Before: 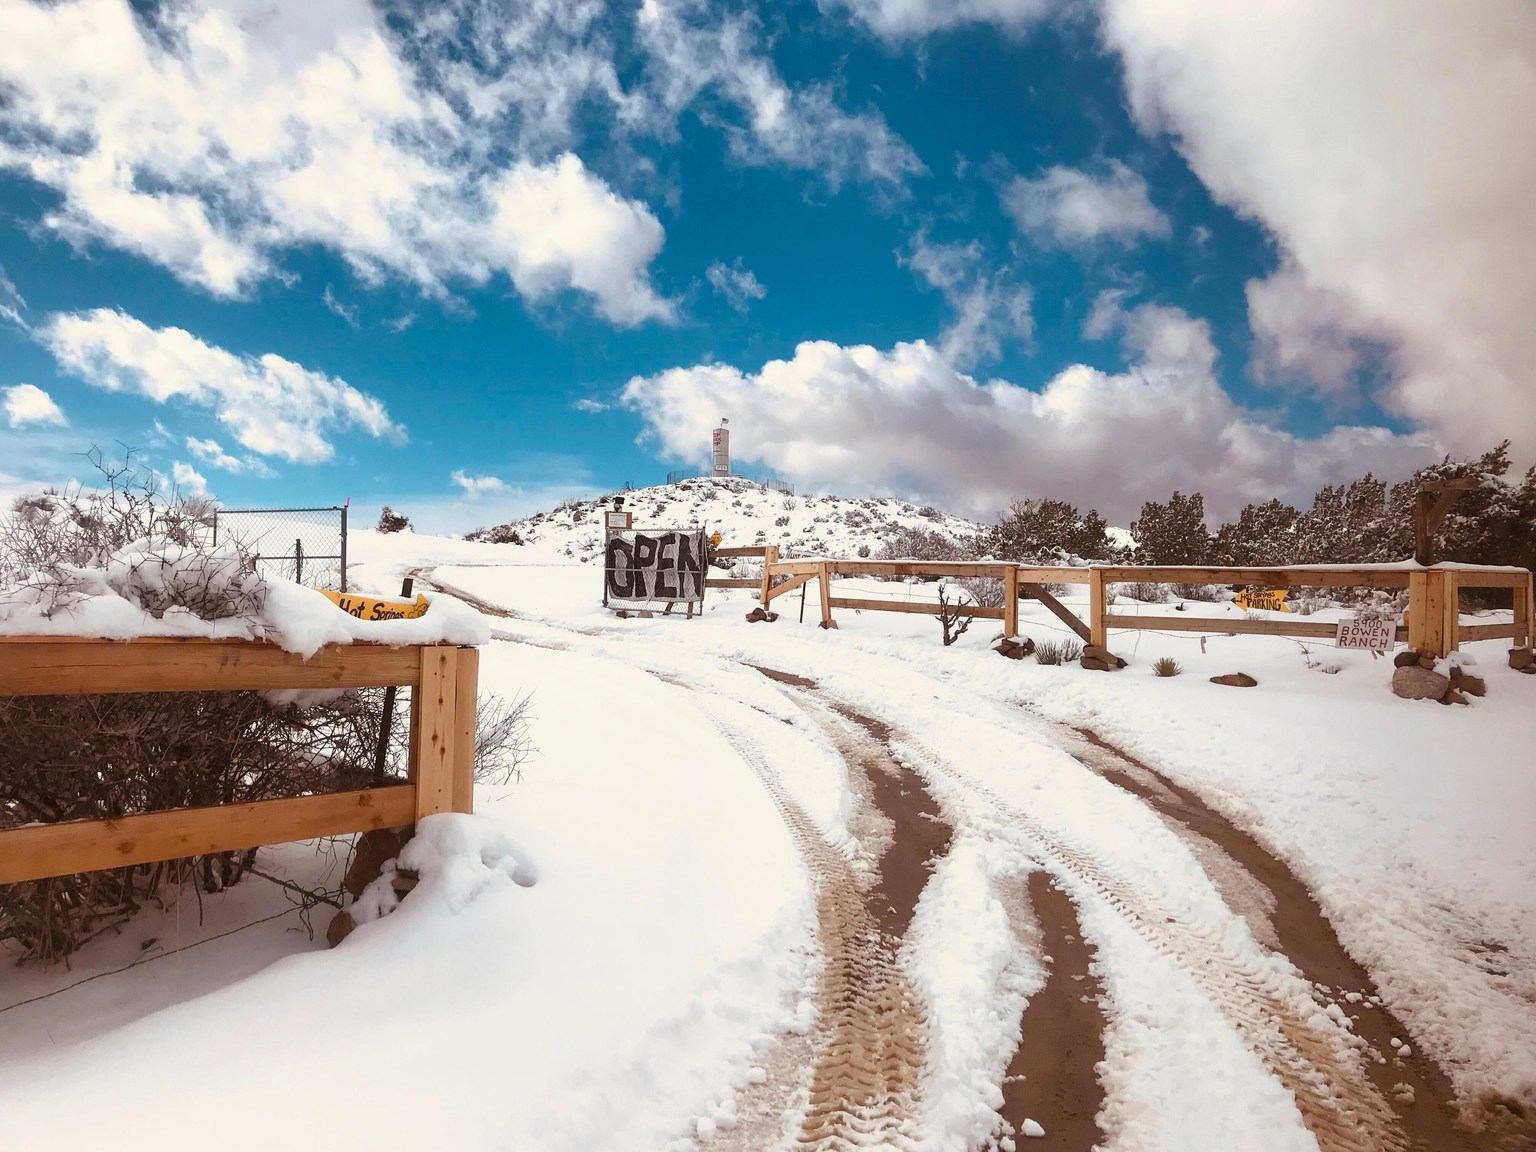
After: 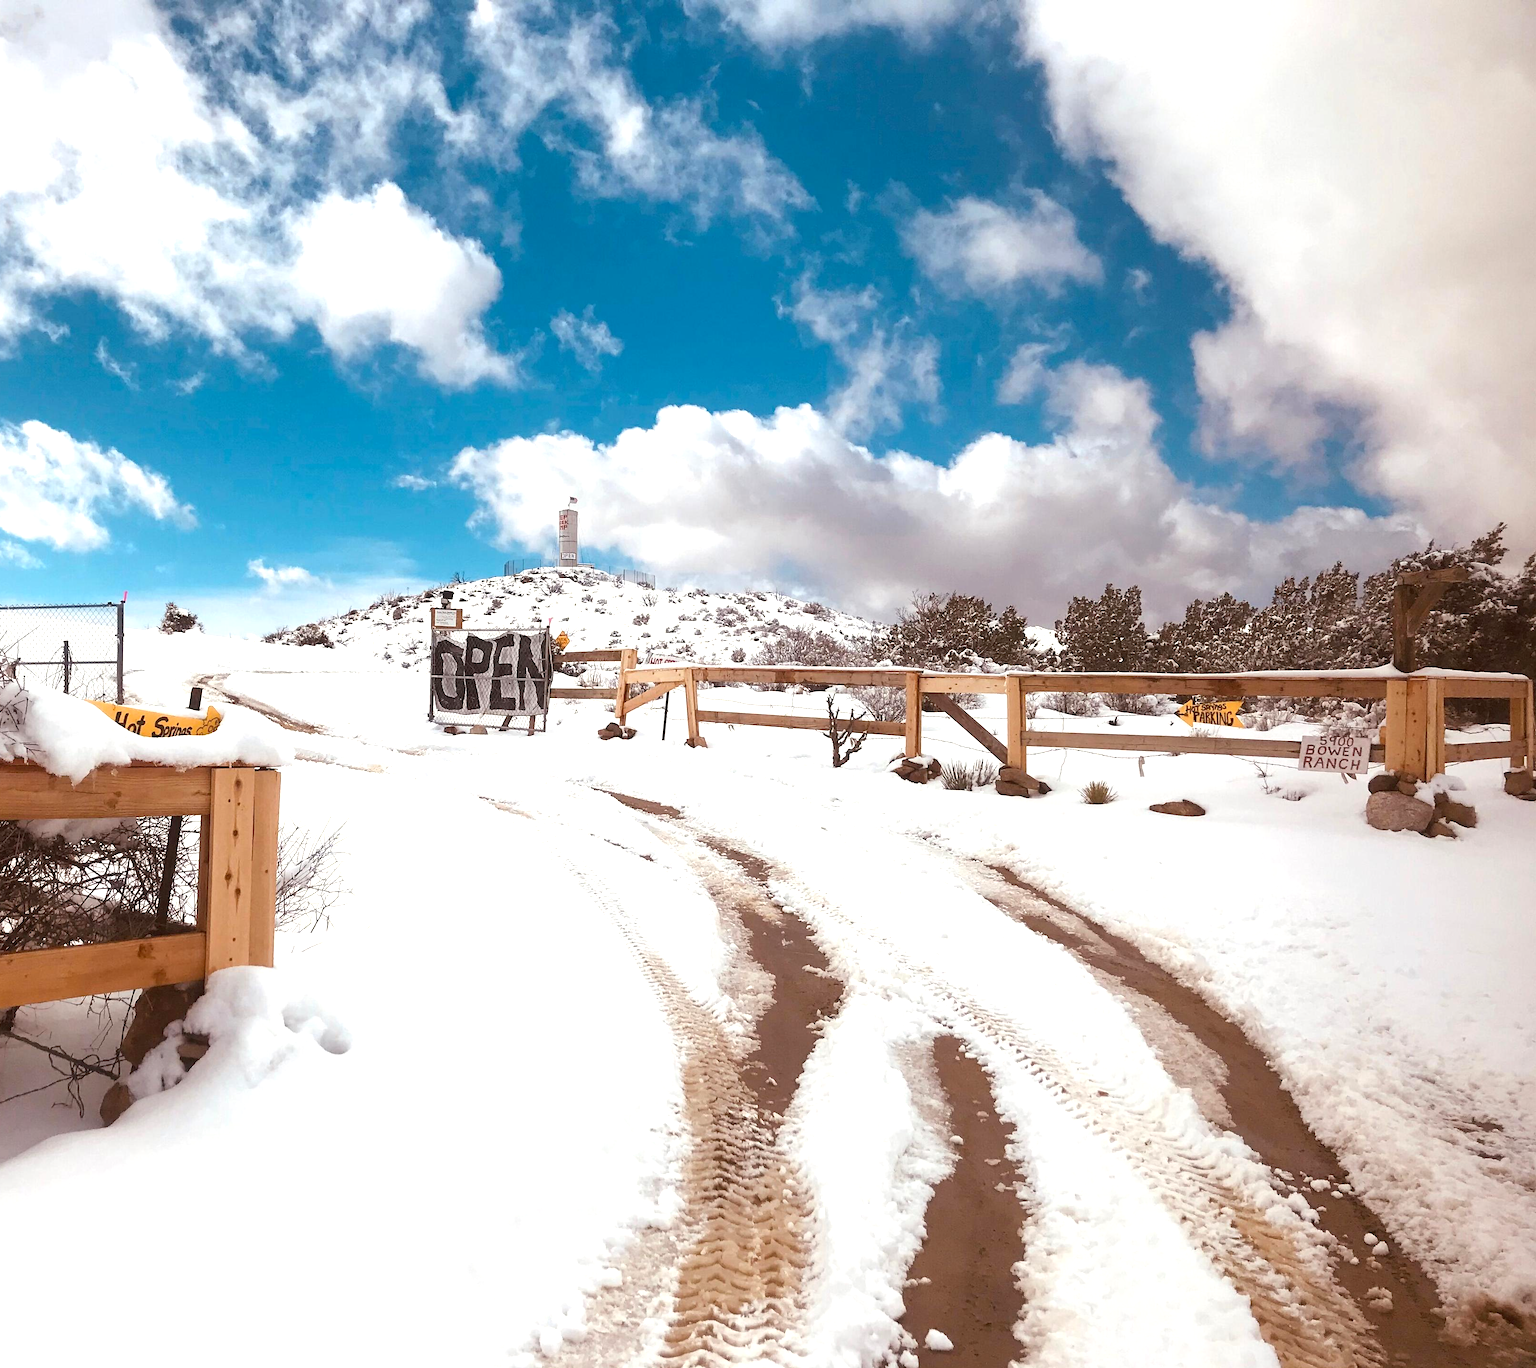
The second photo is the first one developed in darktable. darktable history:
exposure: black level correction 0.001, exposure 0.499 EV, compensate exposure bias true, compensate highlight preservation false
crop: left 15.813%
